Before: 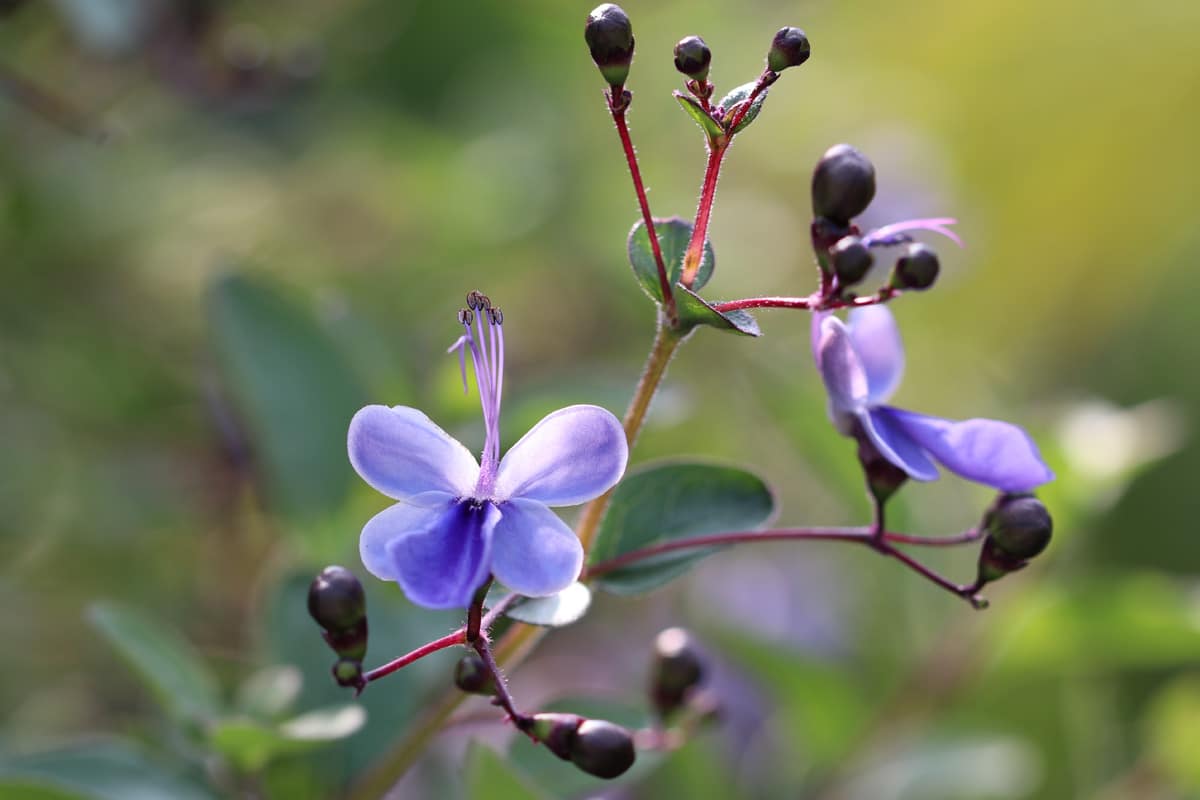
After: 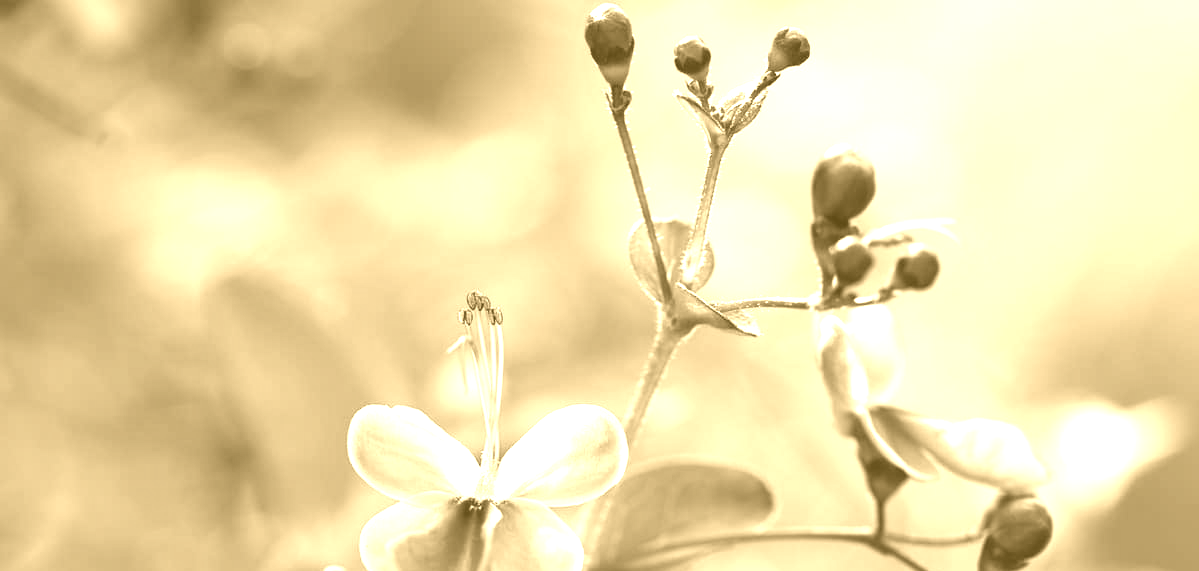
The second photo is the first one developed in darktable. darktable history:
exposure: black level correction 0, exposure 0.7 EV, compensate exposure bias true, compensate highlight preservation false
crop: bottom 28.576%
colorize: hue 36°, source mix 100%
